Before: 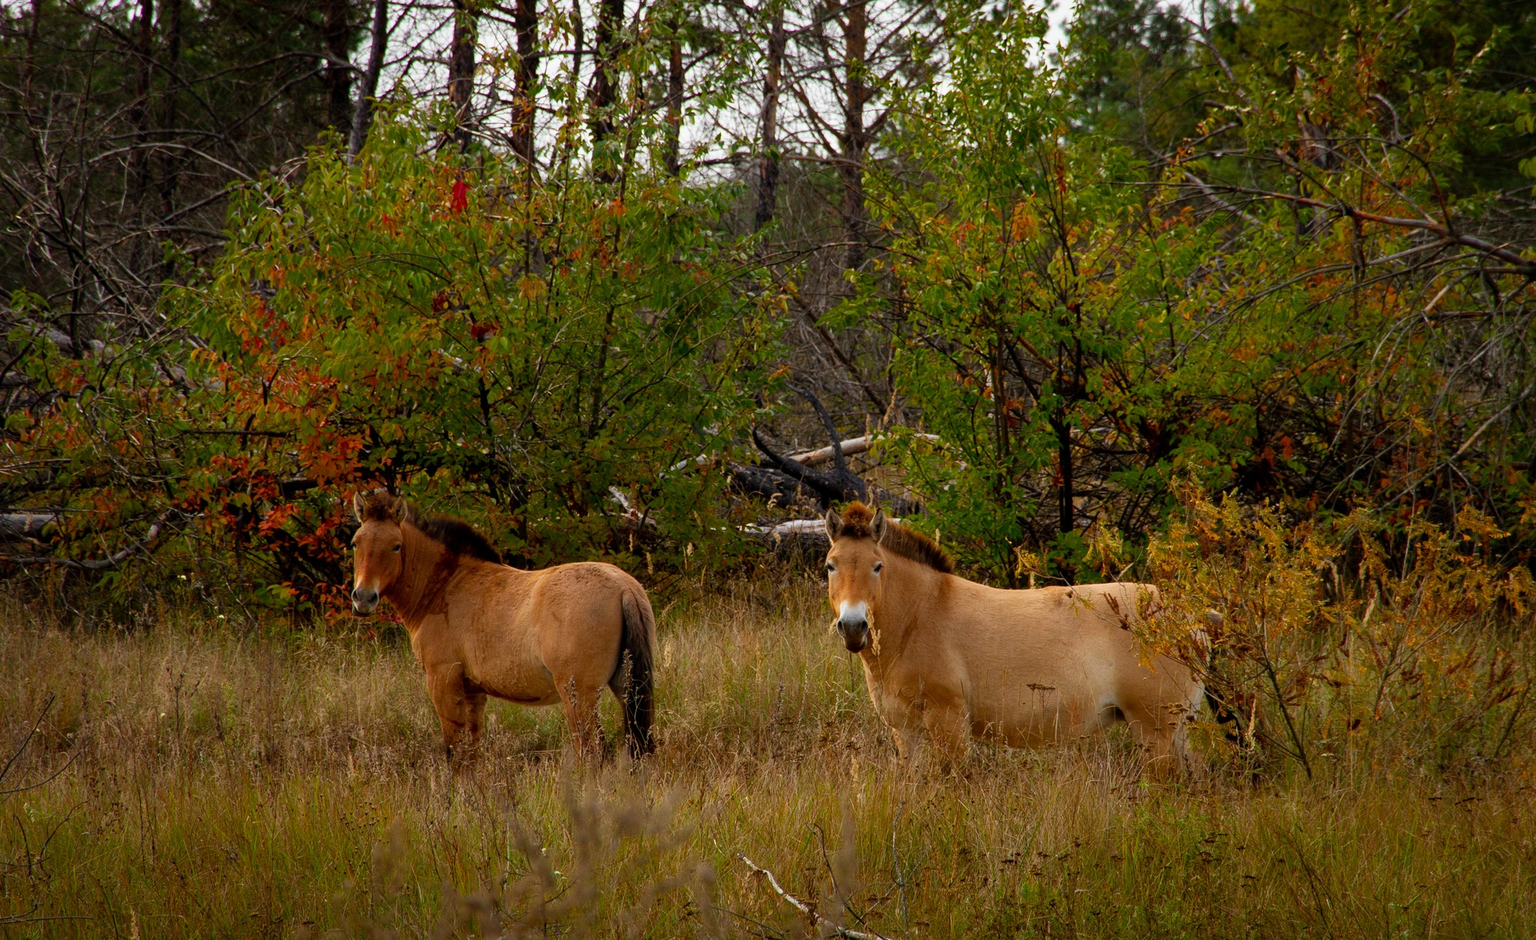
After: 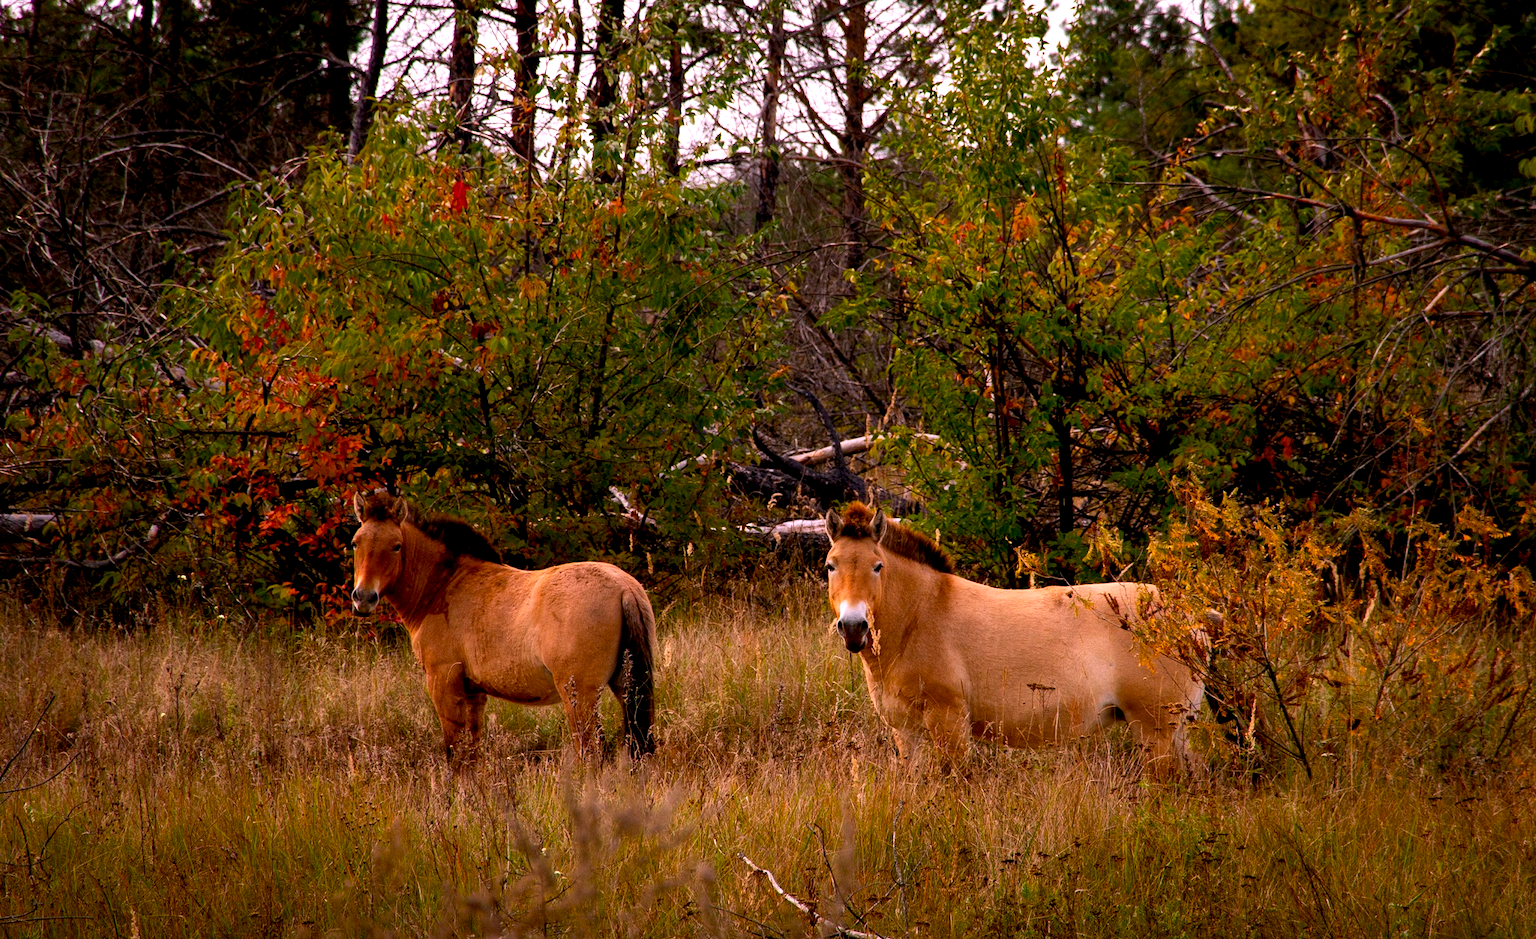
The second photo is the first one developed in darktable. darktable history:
white balance: red 1.188, blue 1.11
tone equalizer: -8 EV -0.417 EV, -7 EV -0.389 EV, -6 EV -0.333 EV, -5 EV -0.222 EV, -3 EV 0.222 EV, -2 EV 0.333 EV, -1 EV 0.389 EV, +0 EV 0.417 EV, edges refinement/feathering 500, mask exposure compensation -1.57 EV, preserve details no
exposure: black level correction 0.01, exposure 0.014 EV, compensate highlight preservation false
